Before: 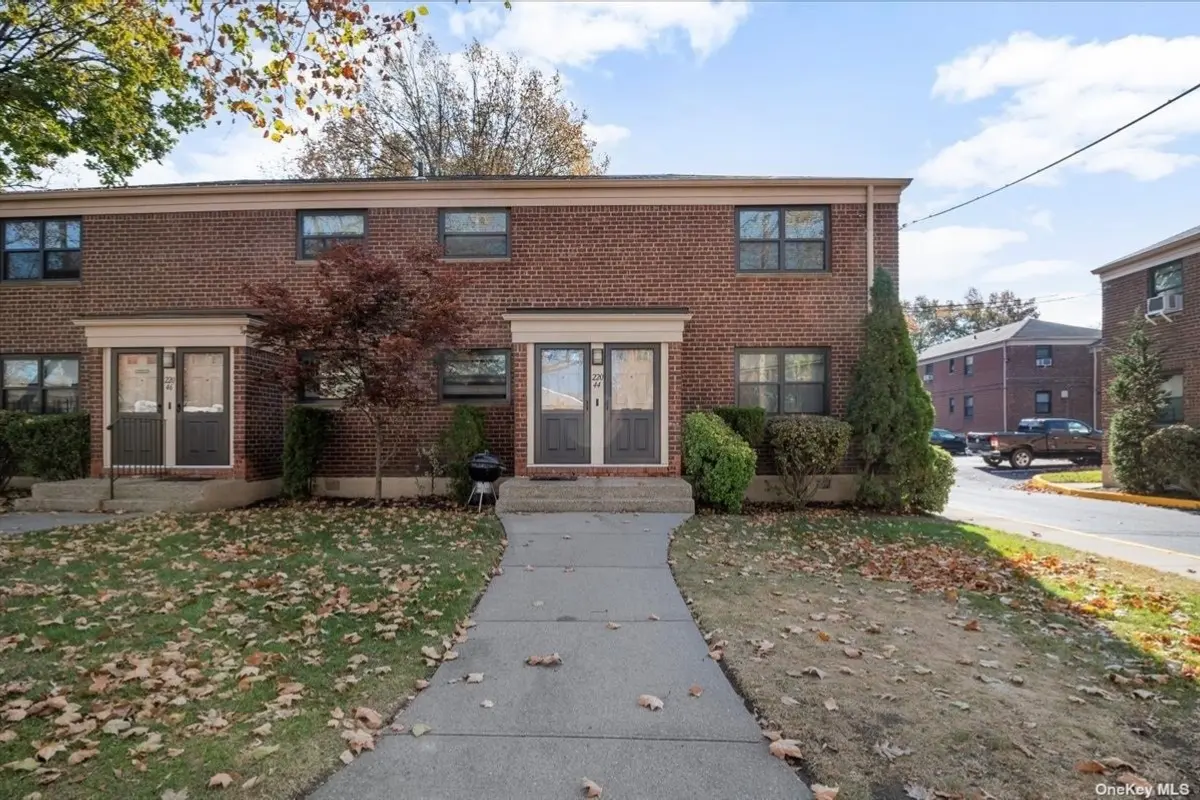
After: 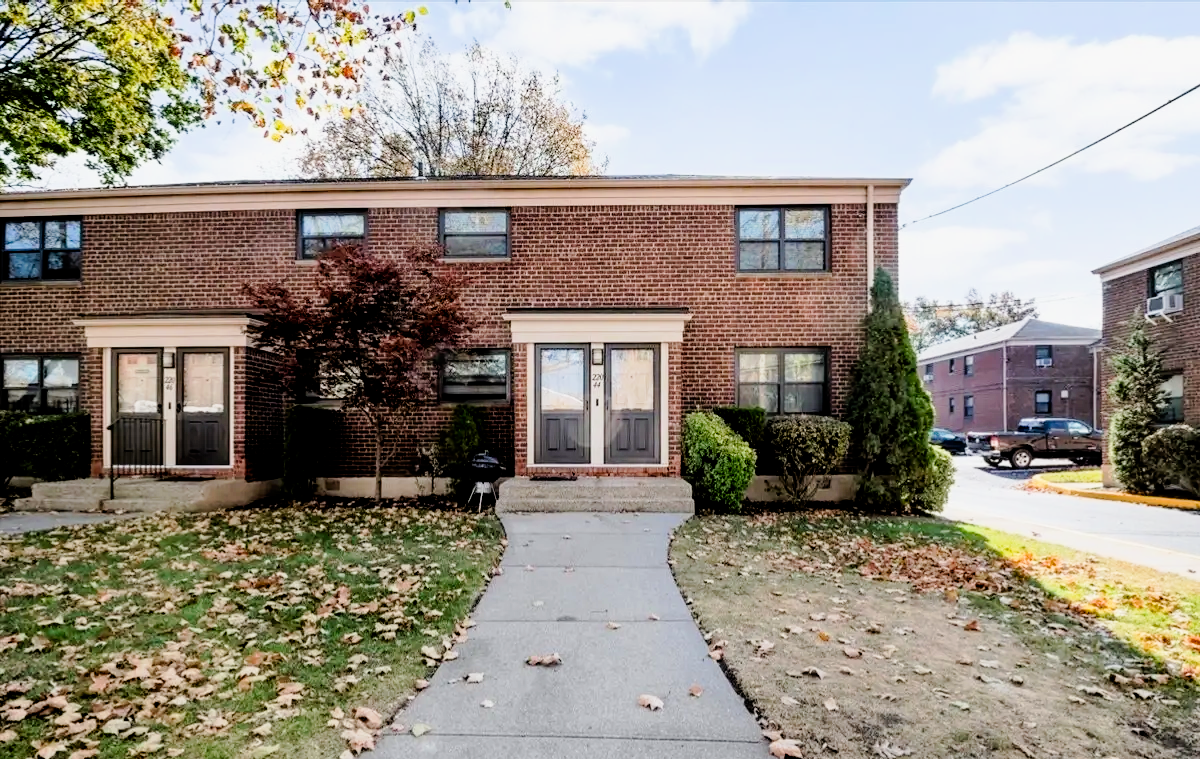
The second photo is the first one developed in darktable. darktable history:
exposure: black level correction 0.012, exposure 0.694 EV, compensate exposure bias true, compensate highlight preservation false
filmic rgb: black relative exposure -5.09 EV, white relative exposure 3.99 EV, hardness 2.88, contrast 1.298
tone curve: curves: ch0 [(0.003, 0) (0.066, 0.023) (0.149, 0.094) (0.264, 0.238) (0.395, 0.401) (0.517, 0.553) (0.716, 0.743) (0.813, 0.846) (1, 1)]; ch1 [(0, 0) (0.164, 0.115) (0.337, 0.332) (0.39, 0.398) (0.464, 0.461) (0.501, 0.5) (0.521, 0.529) (0.571, 0.588) (0.652, 0.681) (0.733, 0.749) (0.811, 0.796) (1, 1)]; ch2 [(0, 0) (0.337, 0.382) (0.464, 0.476) (0.501, 0.502) (0.527, 0.54) (0.556, 0.567) (0.6, 0.59) (0.687, 0.675) (1, 1)], preserve colors none
crop and rotate: top 0.01%, bottom 5.07%
